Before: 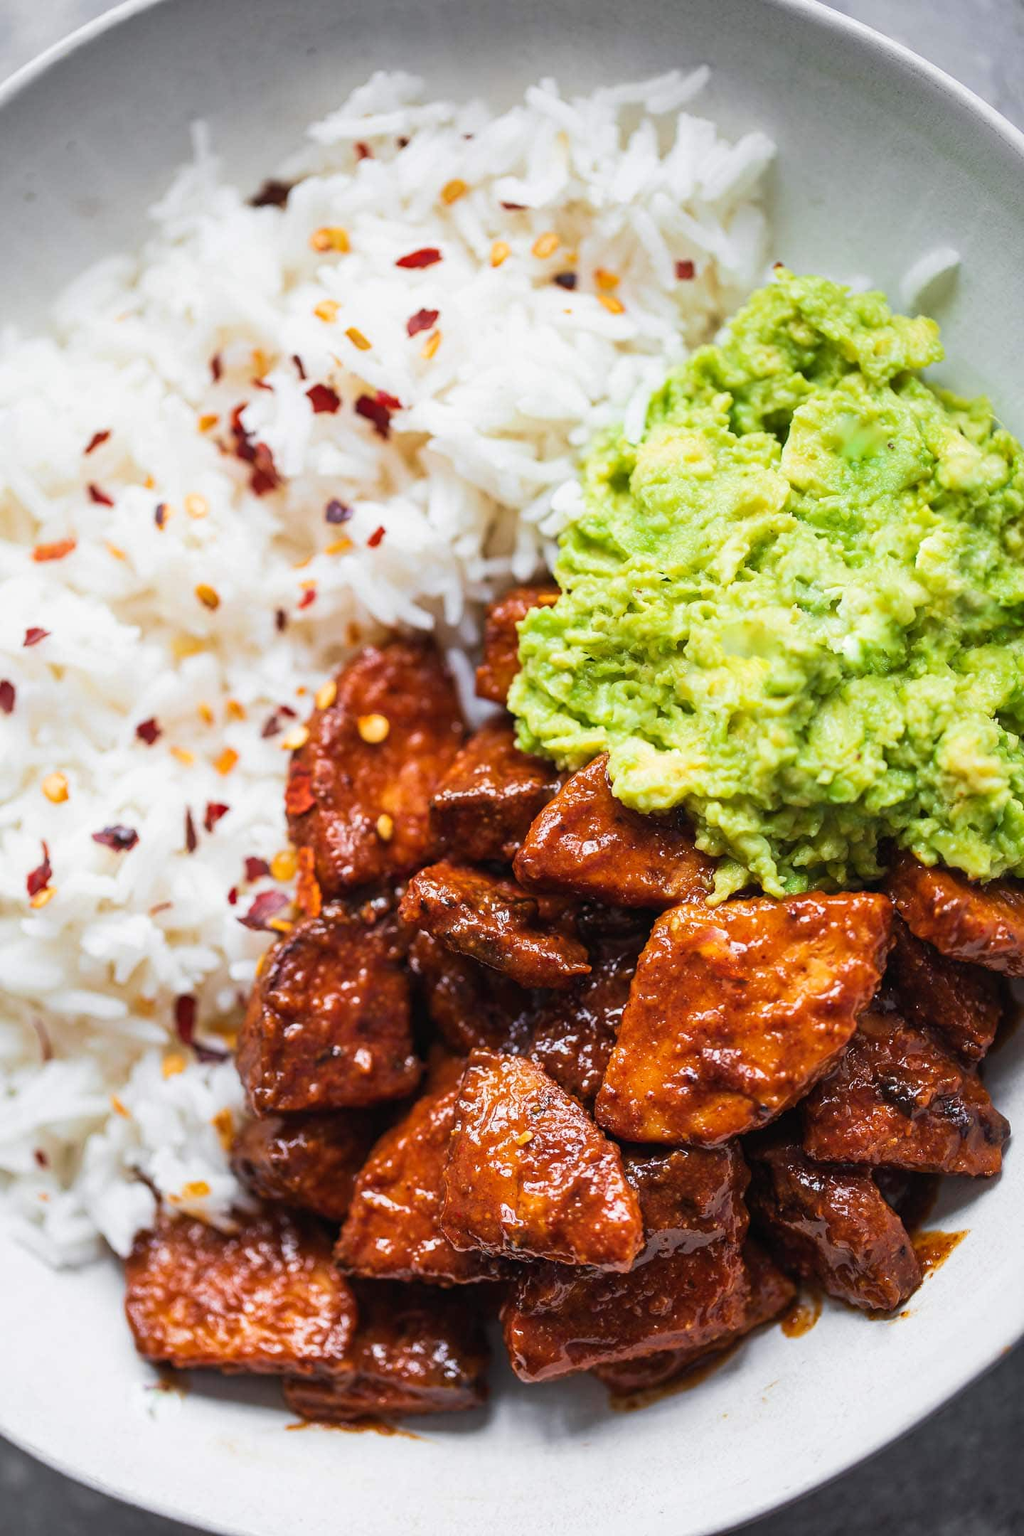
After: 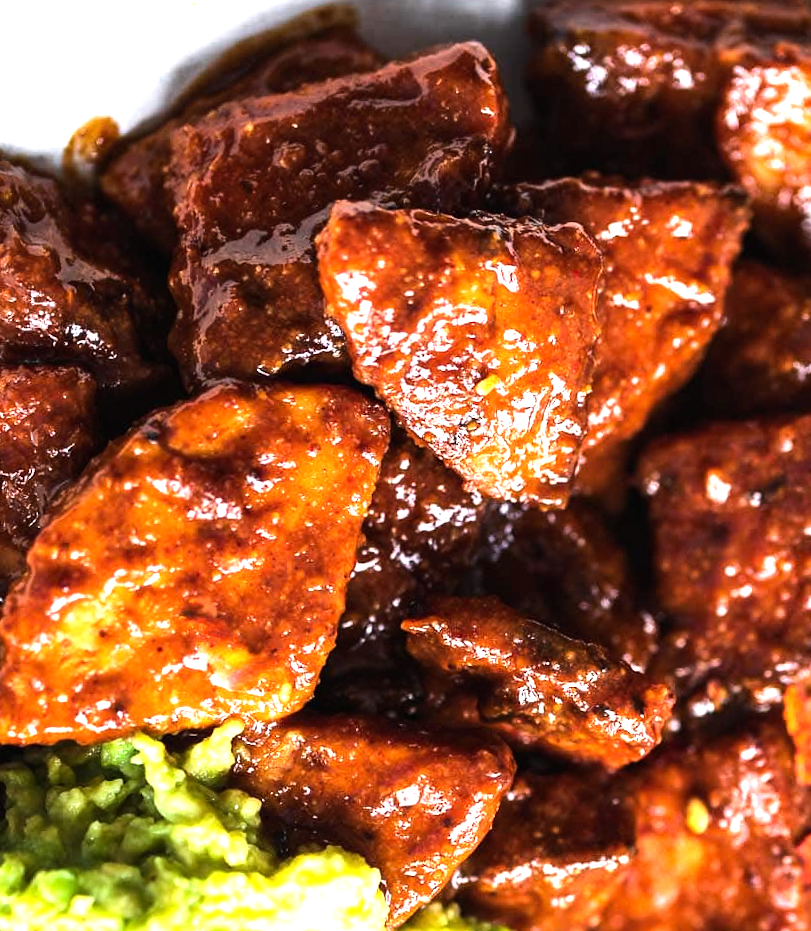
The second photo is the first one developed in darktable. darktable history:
orientation "rotate by 180 degrees": orientation rotate 180°
rotate and perspective: rotation -1.77°, lens shift (horizontal) 0.004, automatic cropping off
white balance: emerald 1
tone equalizer "contrast tone curve: medium": -8 EV -0.75 EV, -7 EV -0.7 EV, -6 EV -0.6 EV, -5 EV -0.4 EV, -3 EV 0.4 EV, -2 EV 0.6 EV, -1 EV 0.7 EV, +0 EV 0.75 EV, edges refinement/feathering 500, mask exposure compensation -1.57 EV, preserve details no
exposure: exposure 0.426 EV
crop: left 15.306%, top 9.065%, right 30.789%, bottom 48.638%
